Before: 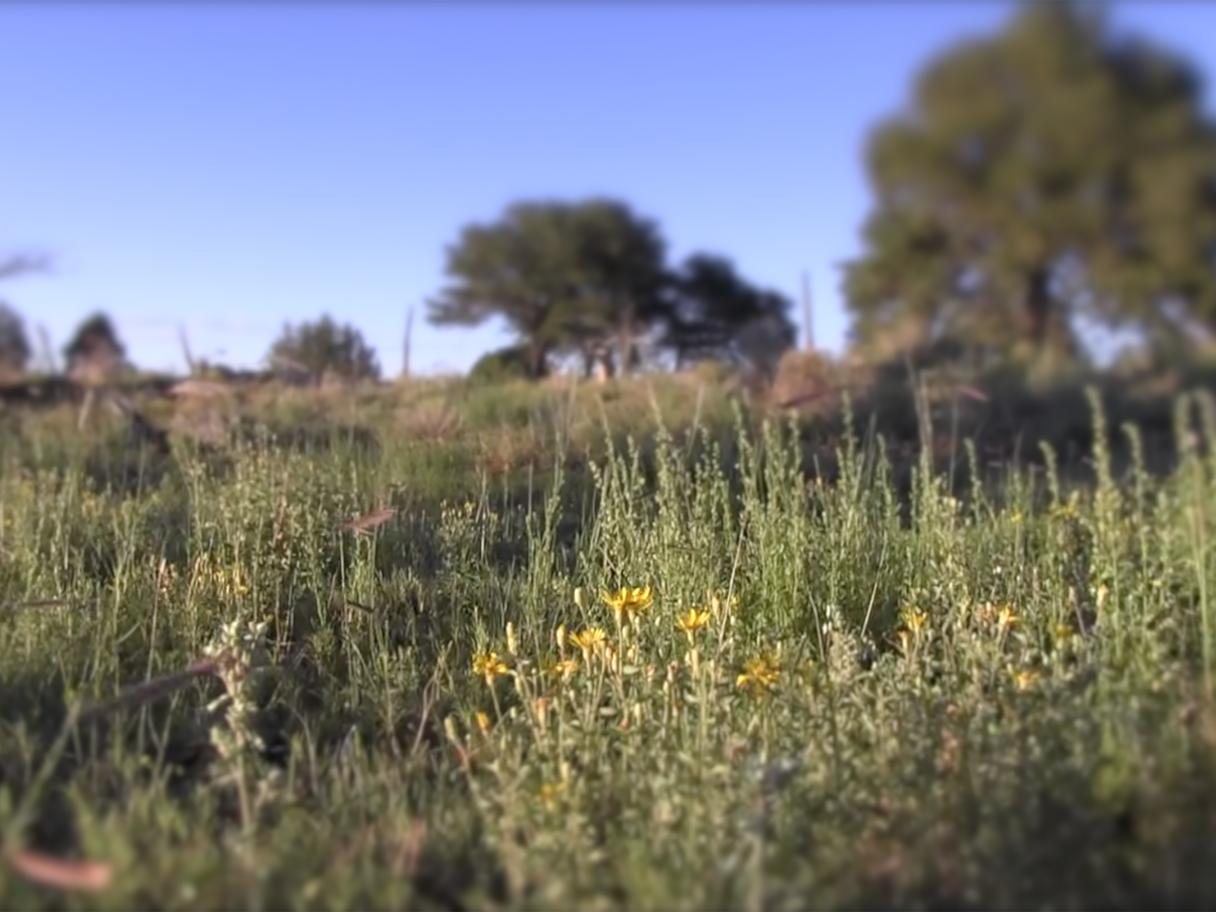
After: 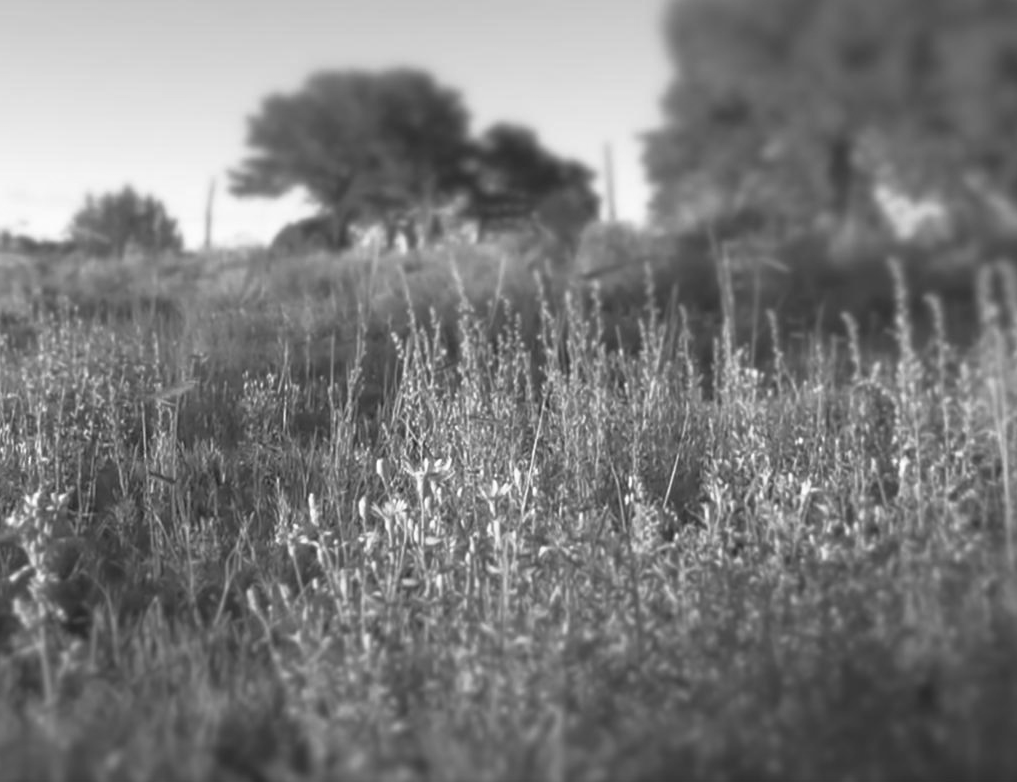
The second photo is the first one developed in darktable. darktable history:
crop: left 16.315%, top 14.246%
colorize: saturation 60%, source mix 100%
graduated density: rotation -180°, offset 24.95
monochrome: a 0, b 0, size 0.5, highlights 0.57
